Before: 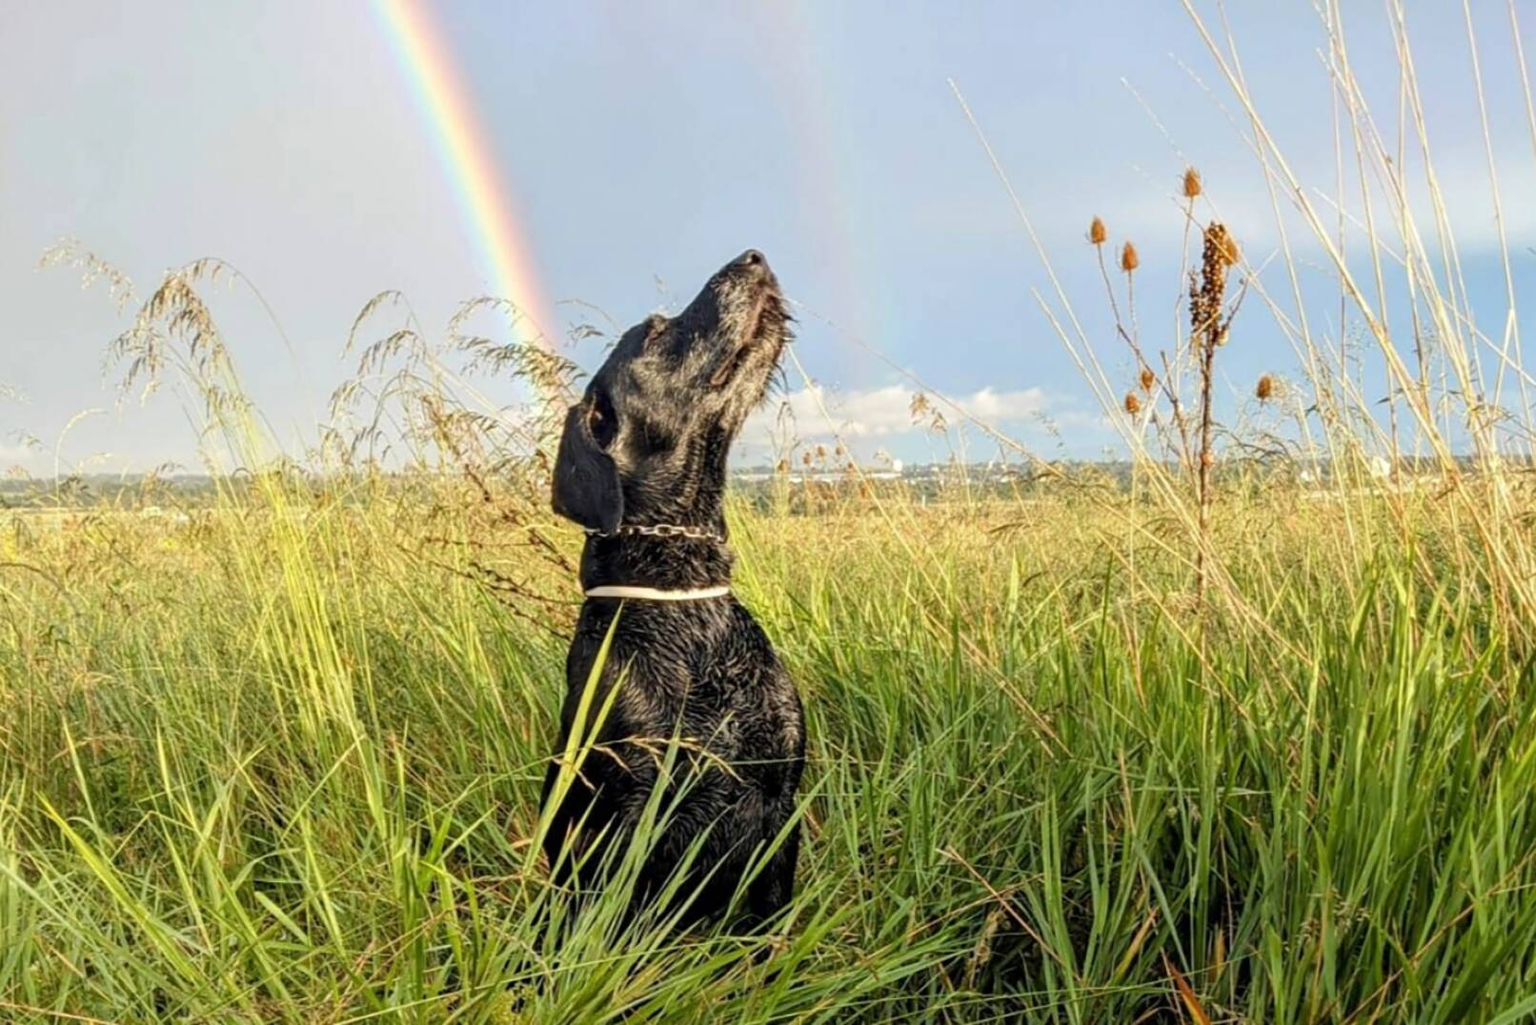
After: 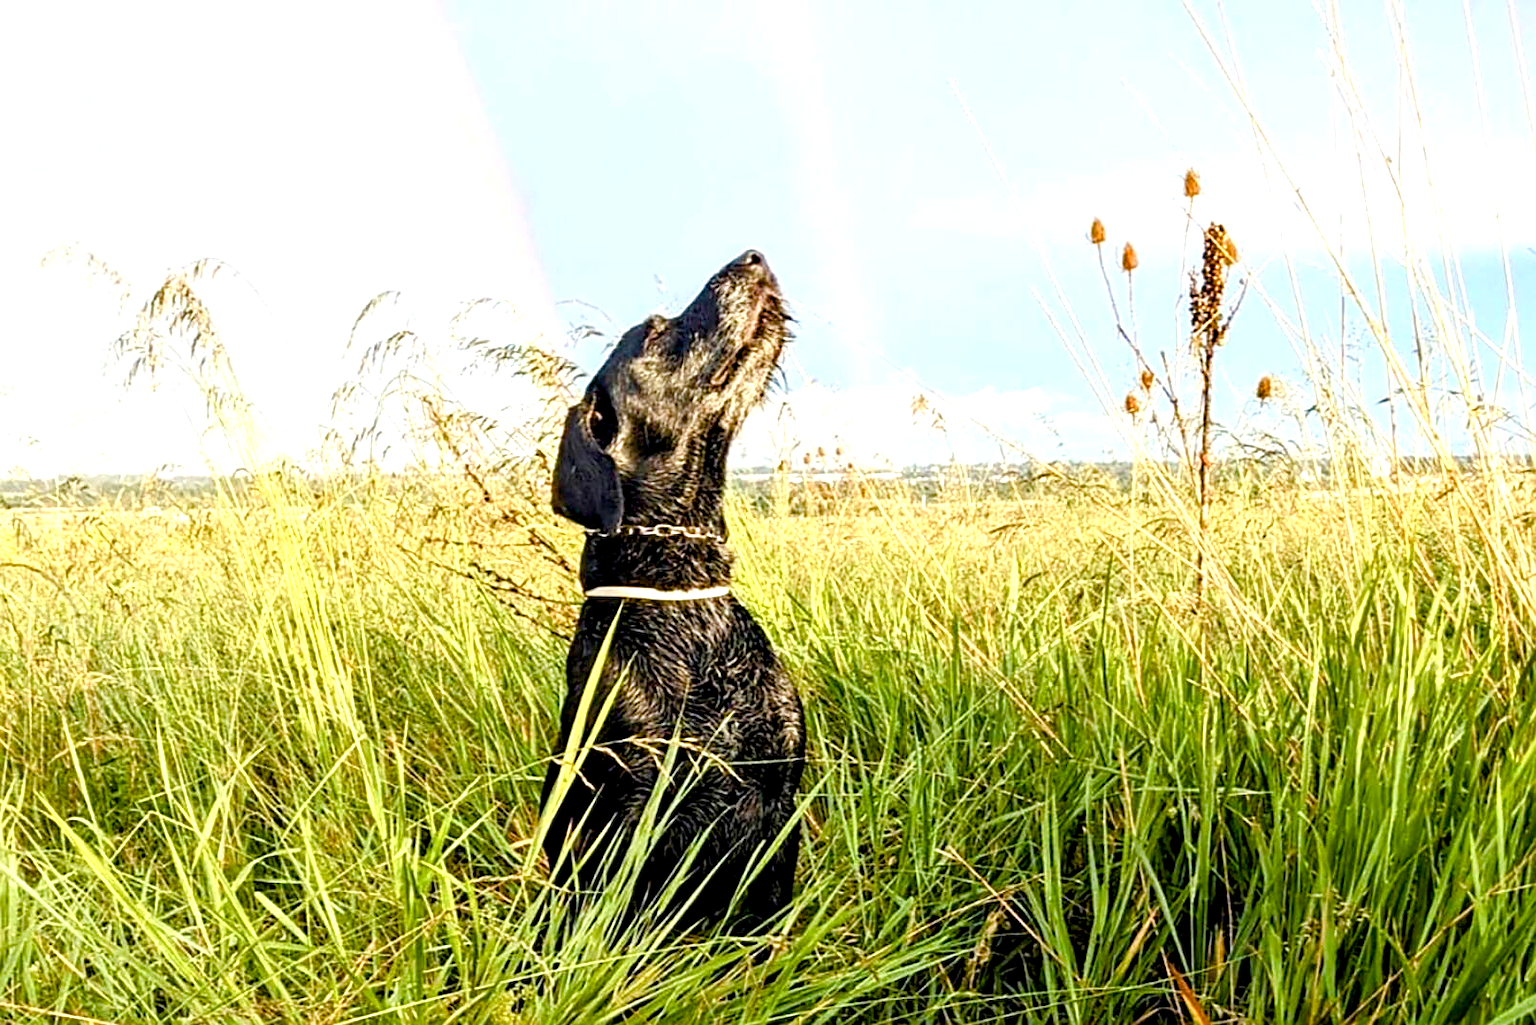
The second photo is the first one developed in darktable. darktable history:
exposure: black level correction -0.002, exposure 0.54 EV, compensate highlight preservation false
color balance rgb: shadows lift › luminance -9.41%, highlights gain › luminance 17.6%, global offset › luminance -1.45%, perceptual saturation grading › highlights -17.77%, perceptual saturation grading › mid-tones 33.1%, perceptual saturation grading › shadows 50.52%, global vibrance 24.22%
sharpen: on, module defaults
shadows and highlights: shadows 12, white point adjustment 1.2, highlights -0.36, soften with gaussian
